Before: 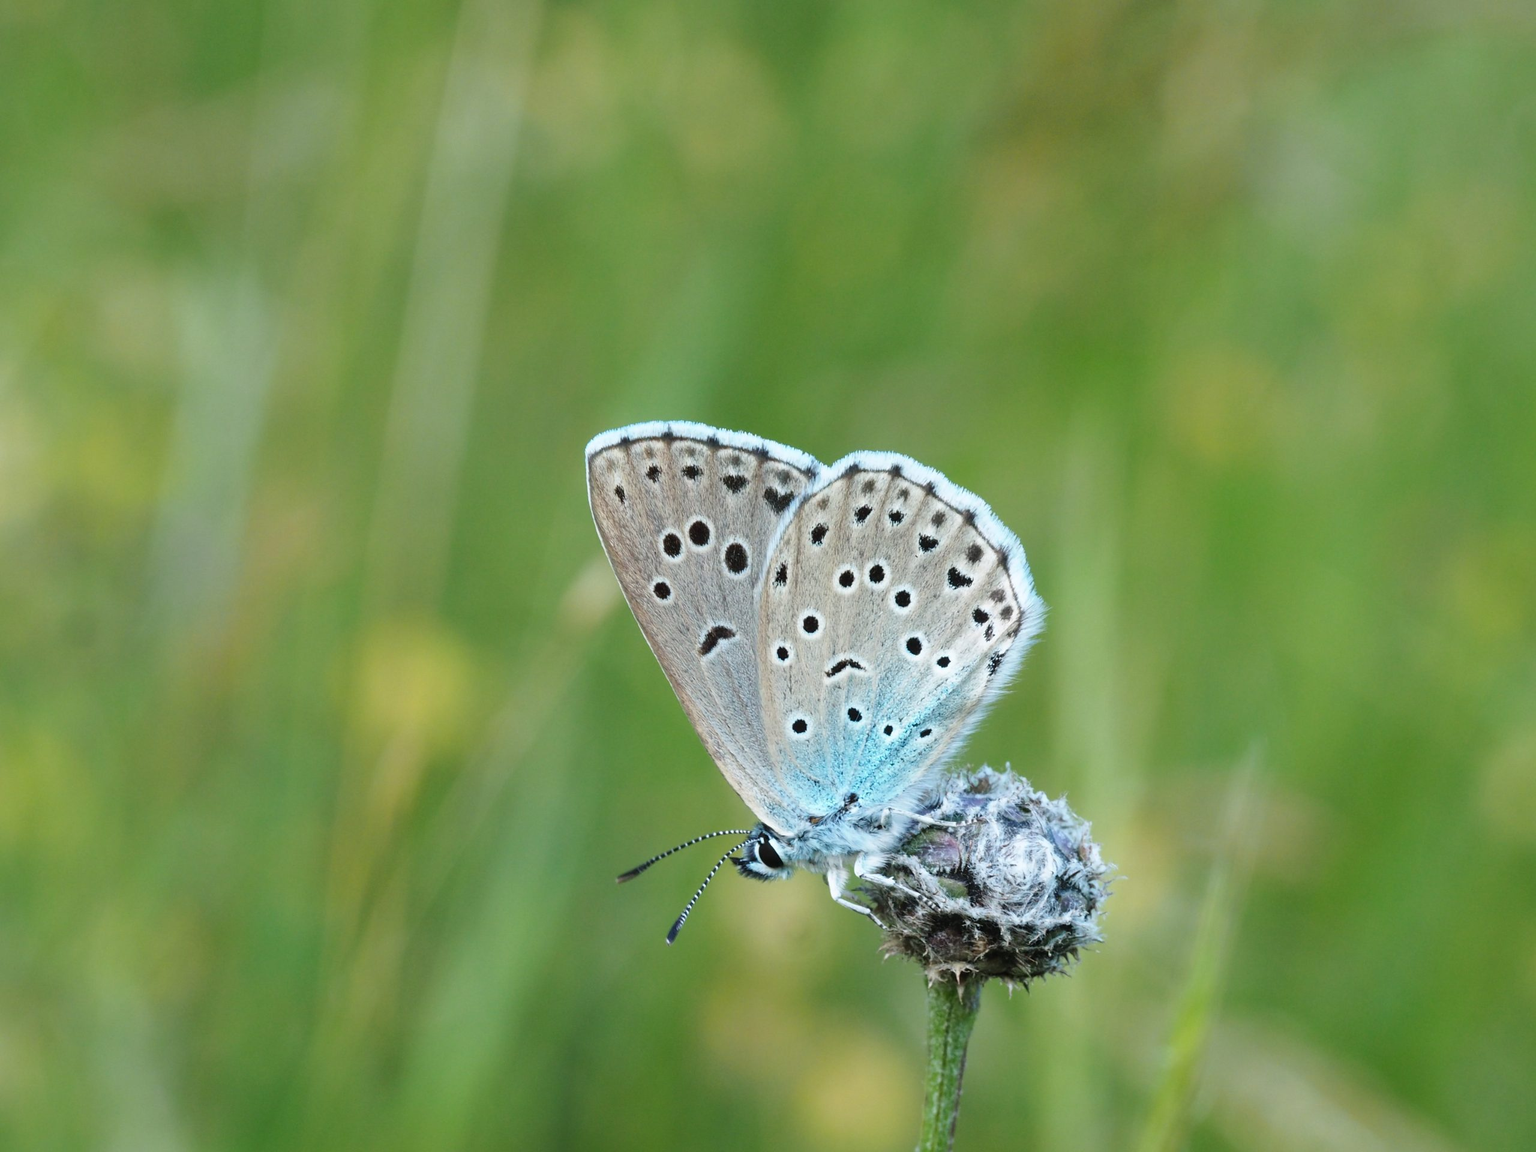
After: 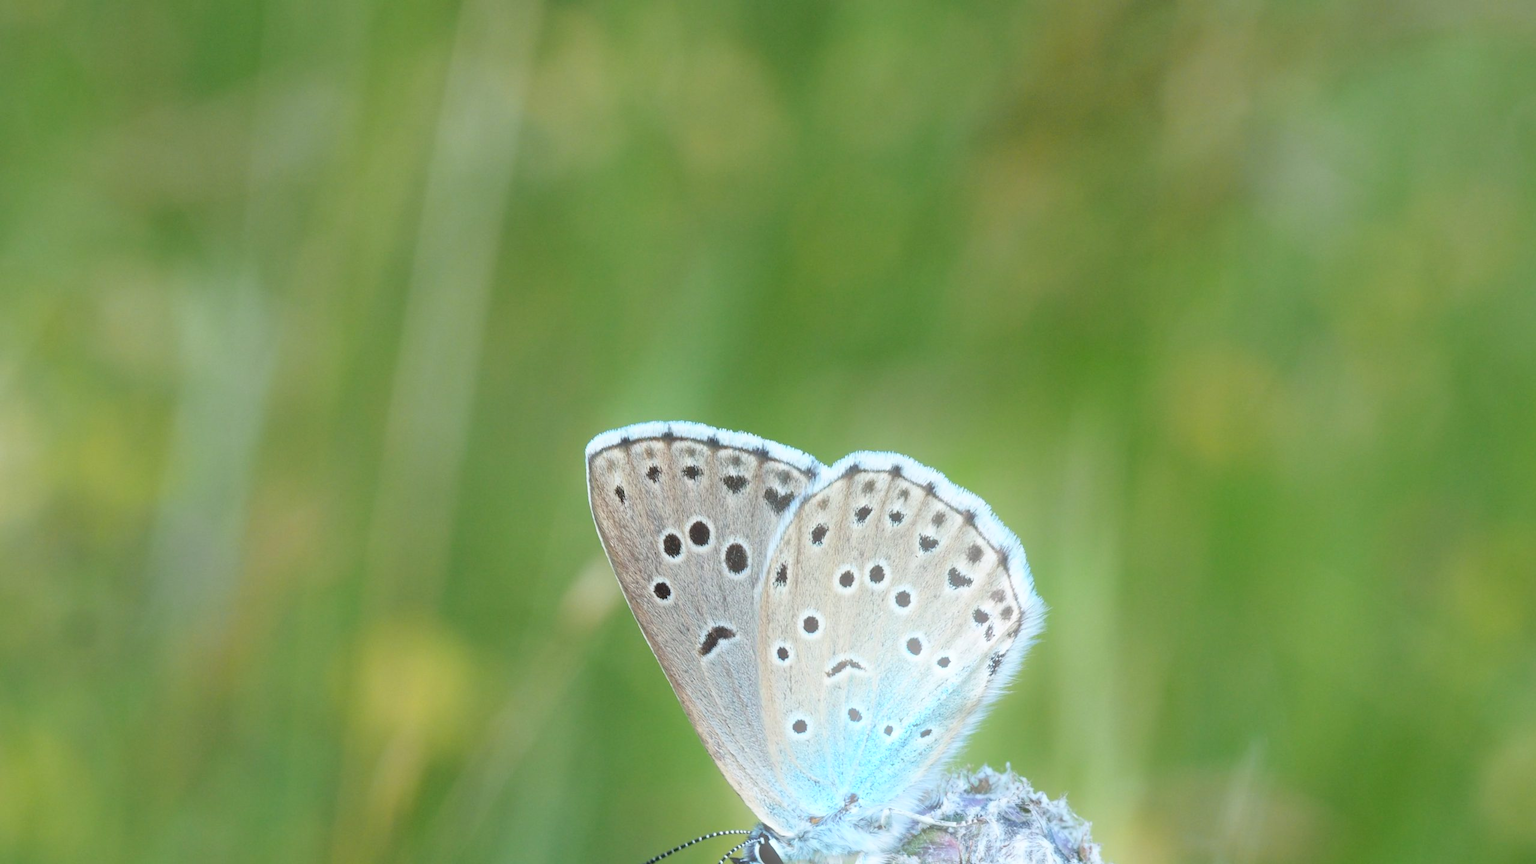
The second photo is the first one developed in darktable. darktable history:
crop: bottom 24.967%
bloom: on, module defaults
